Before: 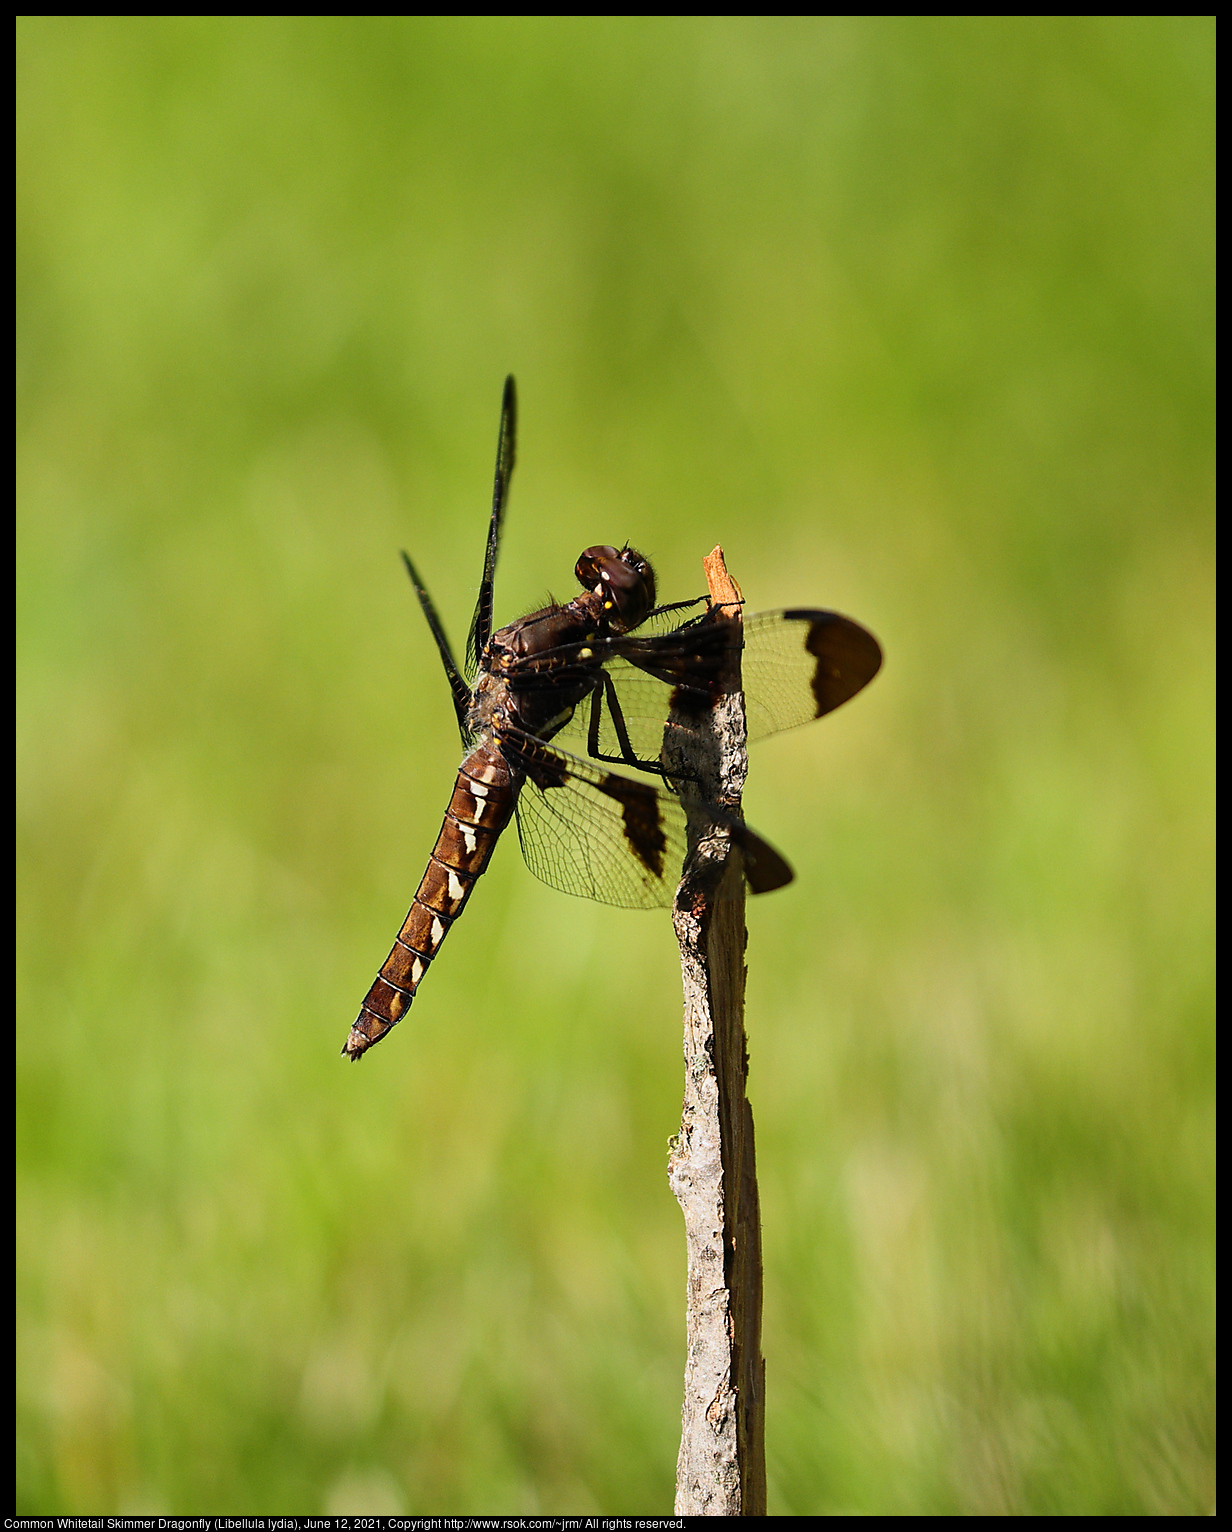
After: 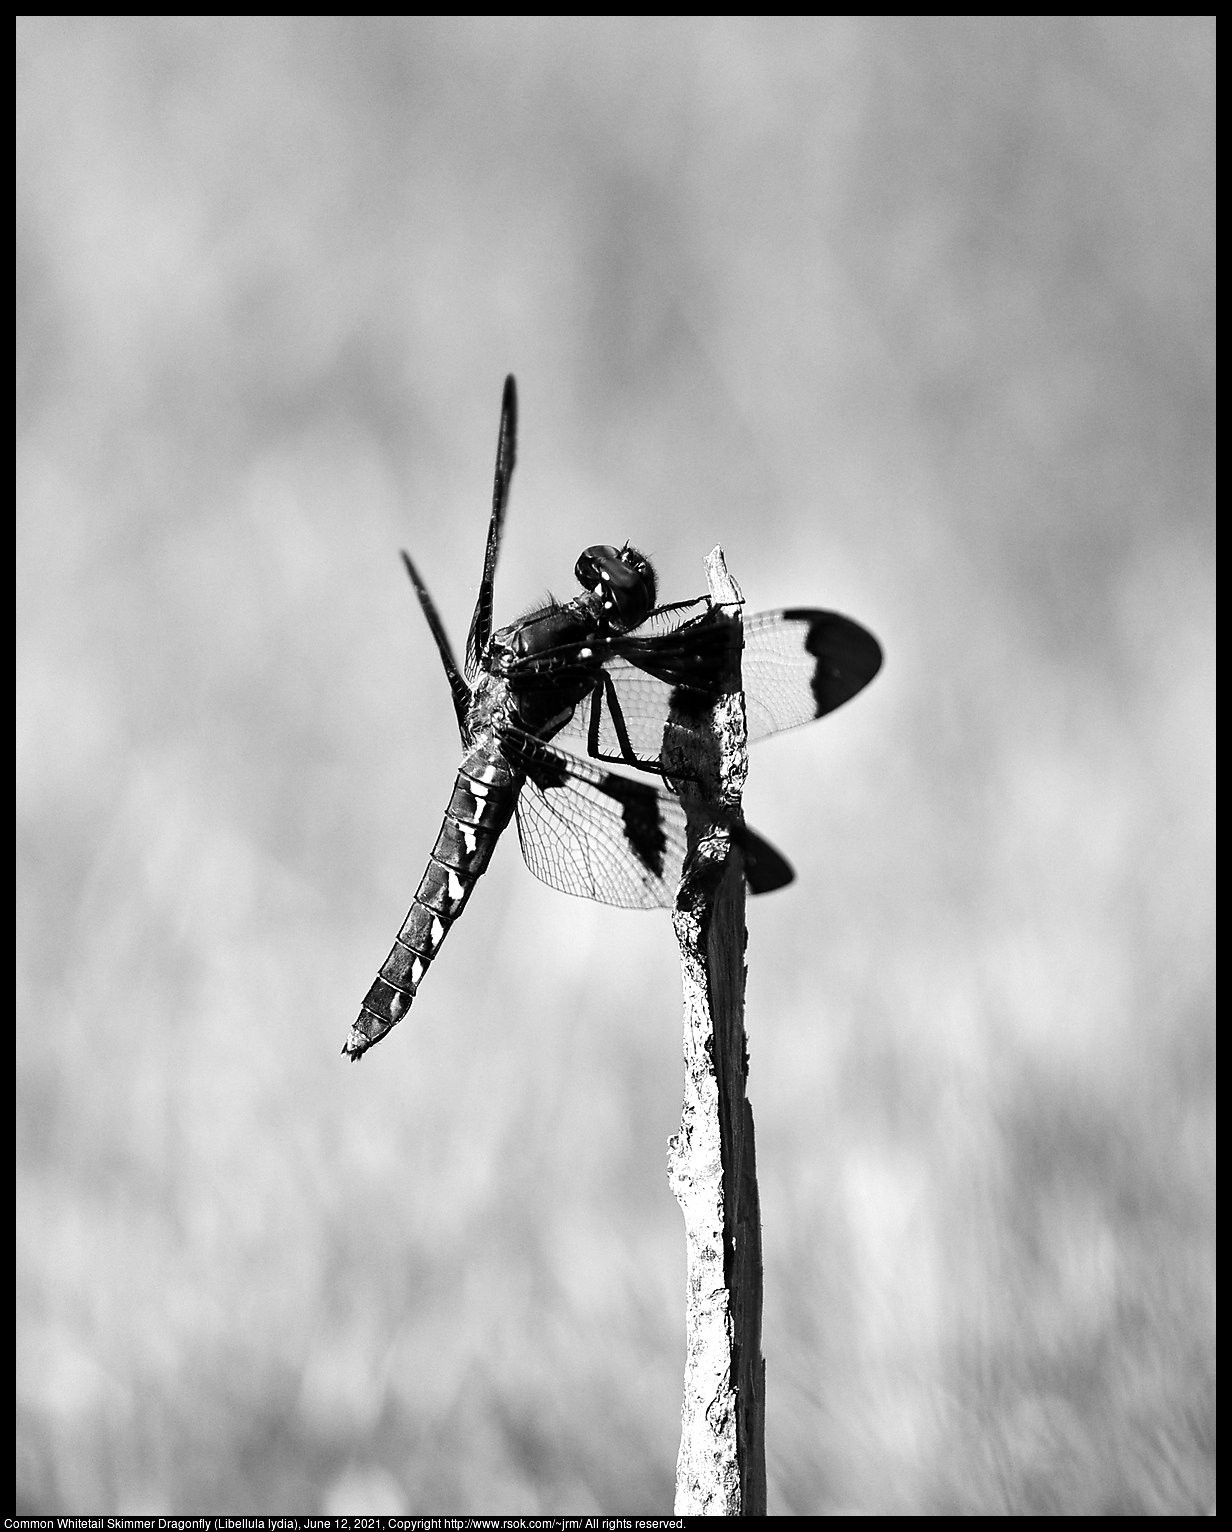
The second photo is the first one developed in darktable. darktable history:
color contrast: blue-yellow contrast 0.7
exposure: black level correction 0.001, exposure 0.14 EV, compensate highlight preservation false
monochrome: on, module defaults
tone equalizer: -8 EV -0.75 EV, -7 EV -0.7 EV, -6 EV -0.6 EV, -5 EV -0.4 EV, -3 EV 0.4 EV, -2 EV 0.6 EV, -1 EV 0.7 EV, +0 EV 0.75 EV, edges refinement/feathering 500, mask exposure compensation -1.57 EV, preserve details no
